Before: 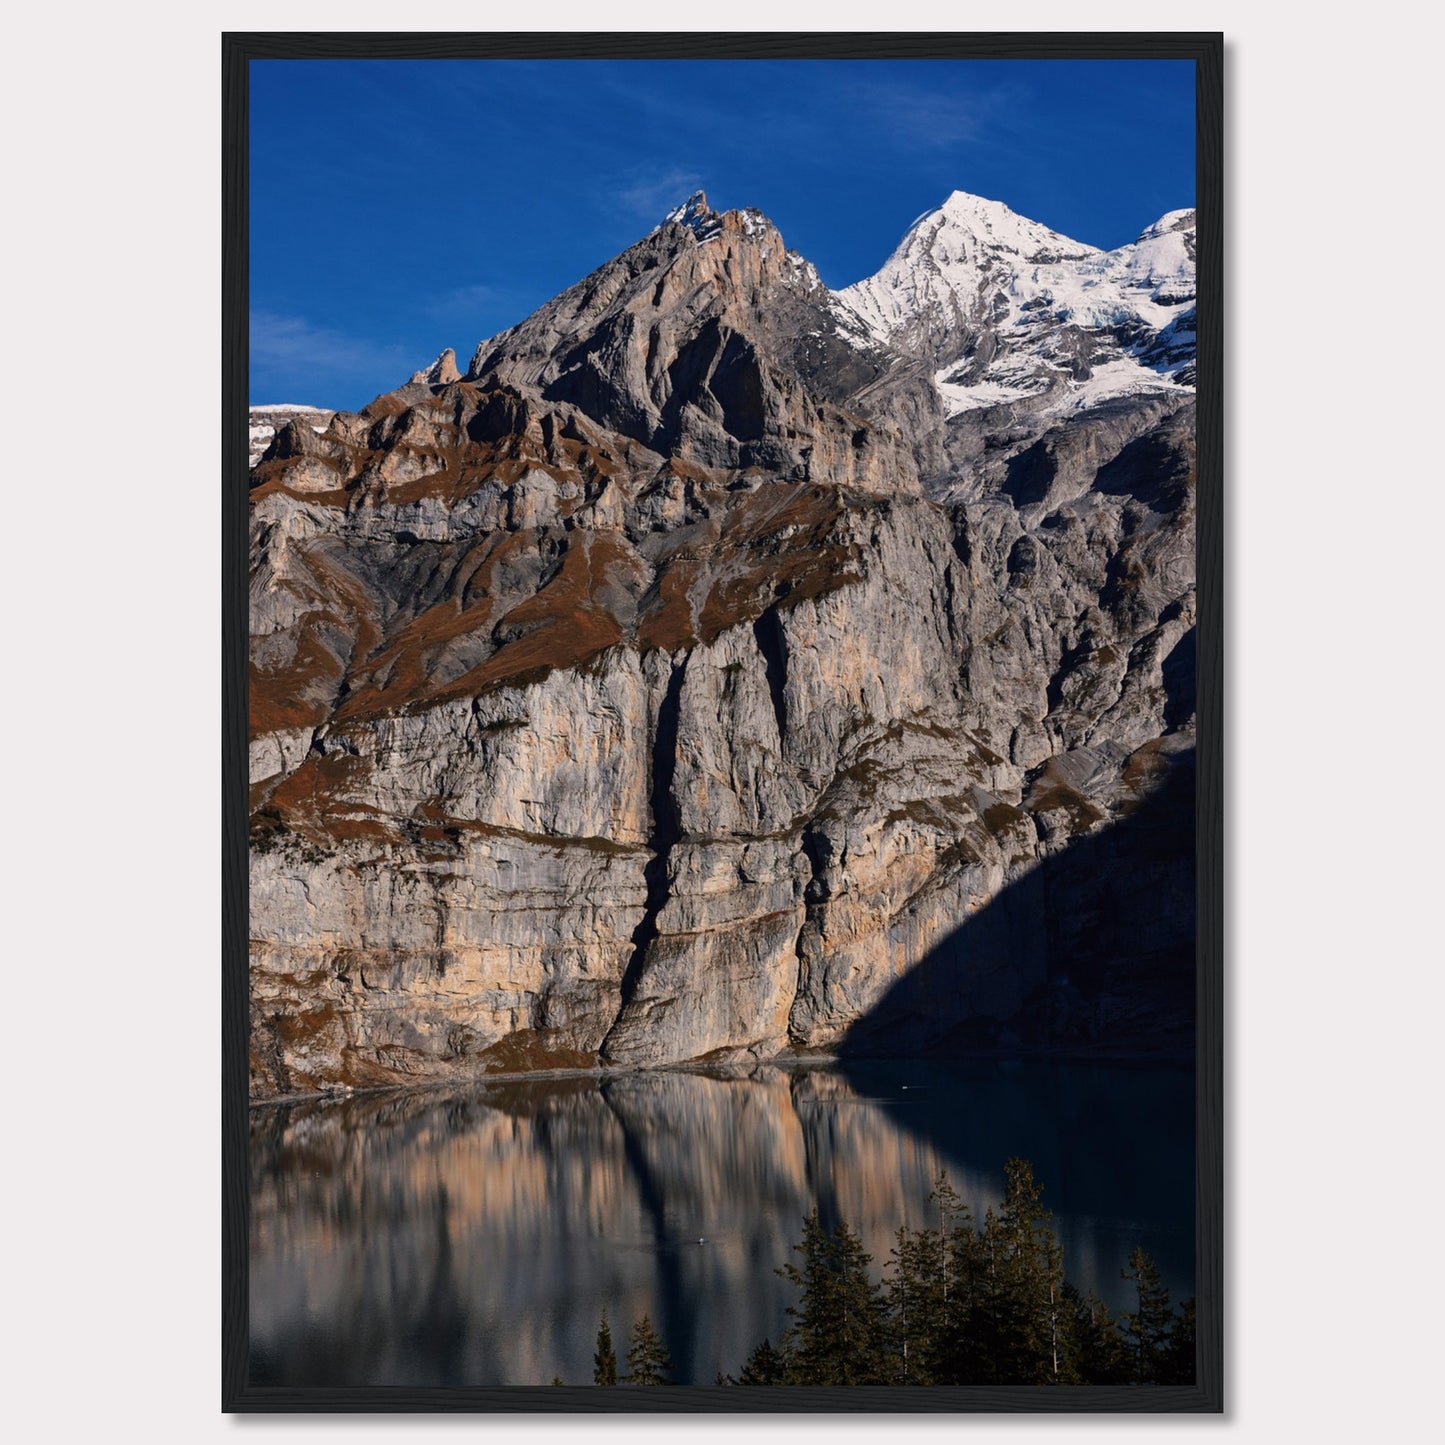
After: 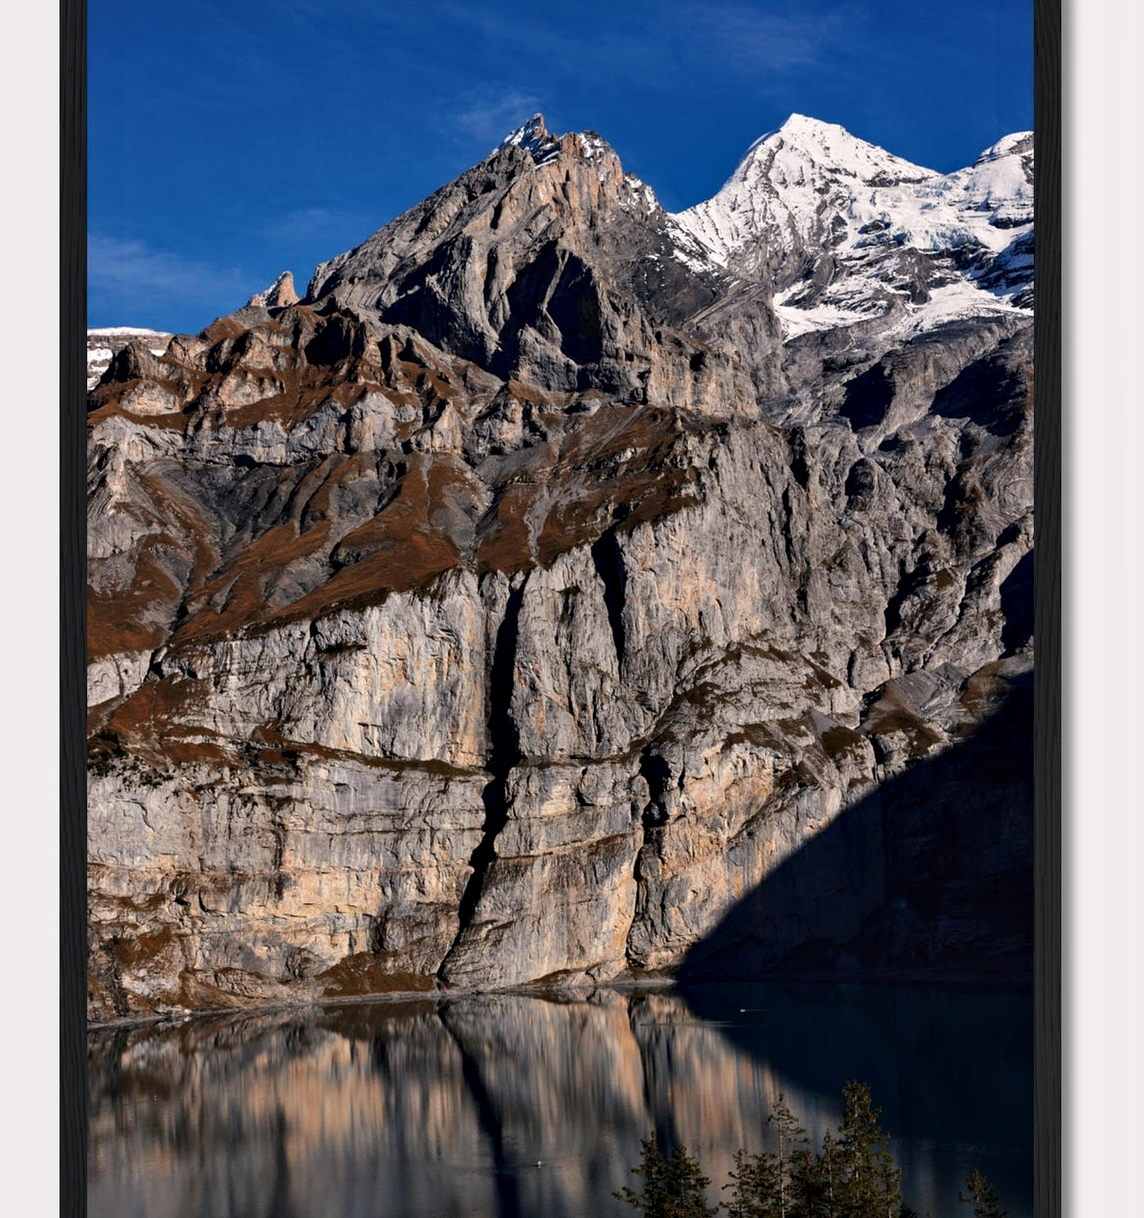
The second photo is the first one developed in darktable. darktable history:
tone equalizer: on, module defaults
crop: left 11.225%, top 5.381%, right 9.565%, bottom 10.314%
contrast equalizer: y [[0.535, 0.543, 0.548, 0.548, 0.542, 0.532], [0.5 ×6], [0.5 ×6], [0 ×6], [0 ×6]]
